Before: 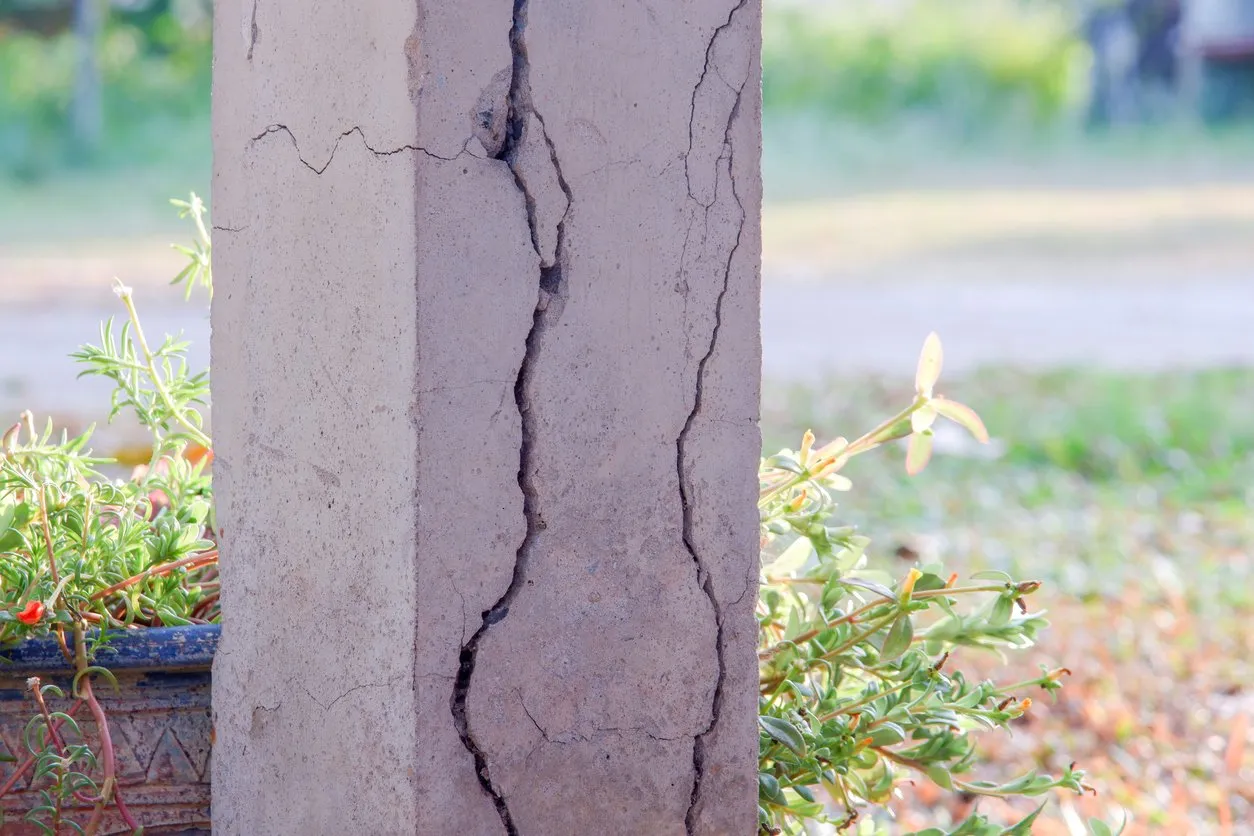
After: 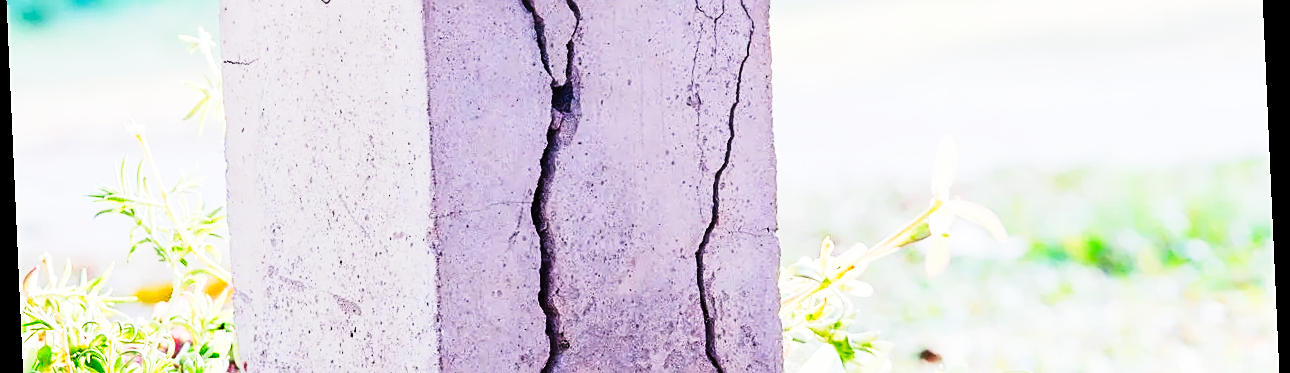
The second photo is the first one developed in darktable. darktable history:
tone curve: curves: ch0 [(0, 0) (0.003, 0.001) (0.011, 0.005) (0.025, 0.009) (0.044, 0.014) (0.069, 0.018) (0.1, 0.025) (0.136, 0.029) (0.177, 0.042) (0.224, 0.064) (0.277, 0.107) (0.335, 0.182) (0.399, 0.3) (0.468, 0.462) (0.543, 0.639) (0.623, 0.802) (0.709, 0.916) (0.801, 0.963) (0.898, 0.988) (1, 1)], preserve colors none
white balance: red 0.986, blue 1.01
crop and rotate: top 23.84%, bottom 34.294%
tone equalizer: on, module defaults
rotate and perspective: rotation -2.56°, automatic cropping off
sharpen: on, module defaults
